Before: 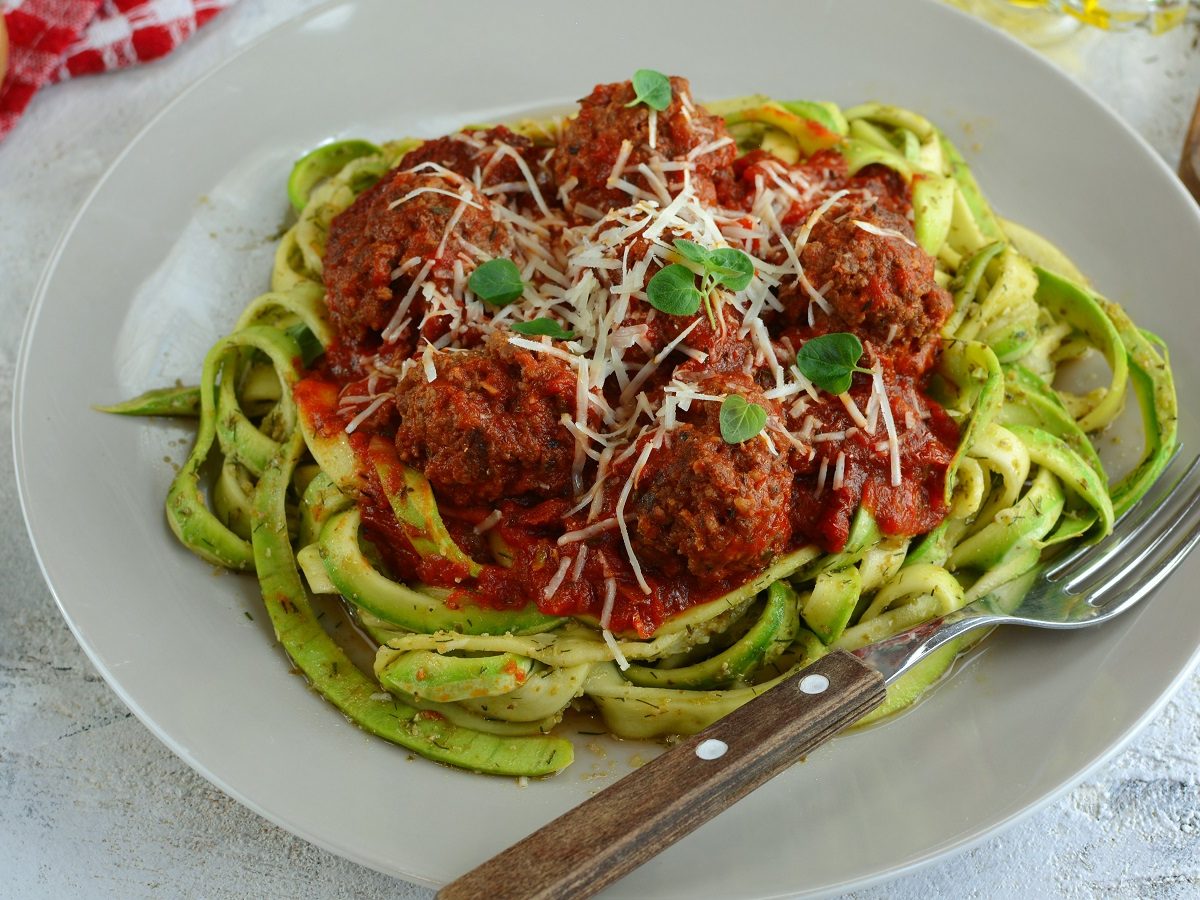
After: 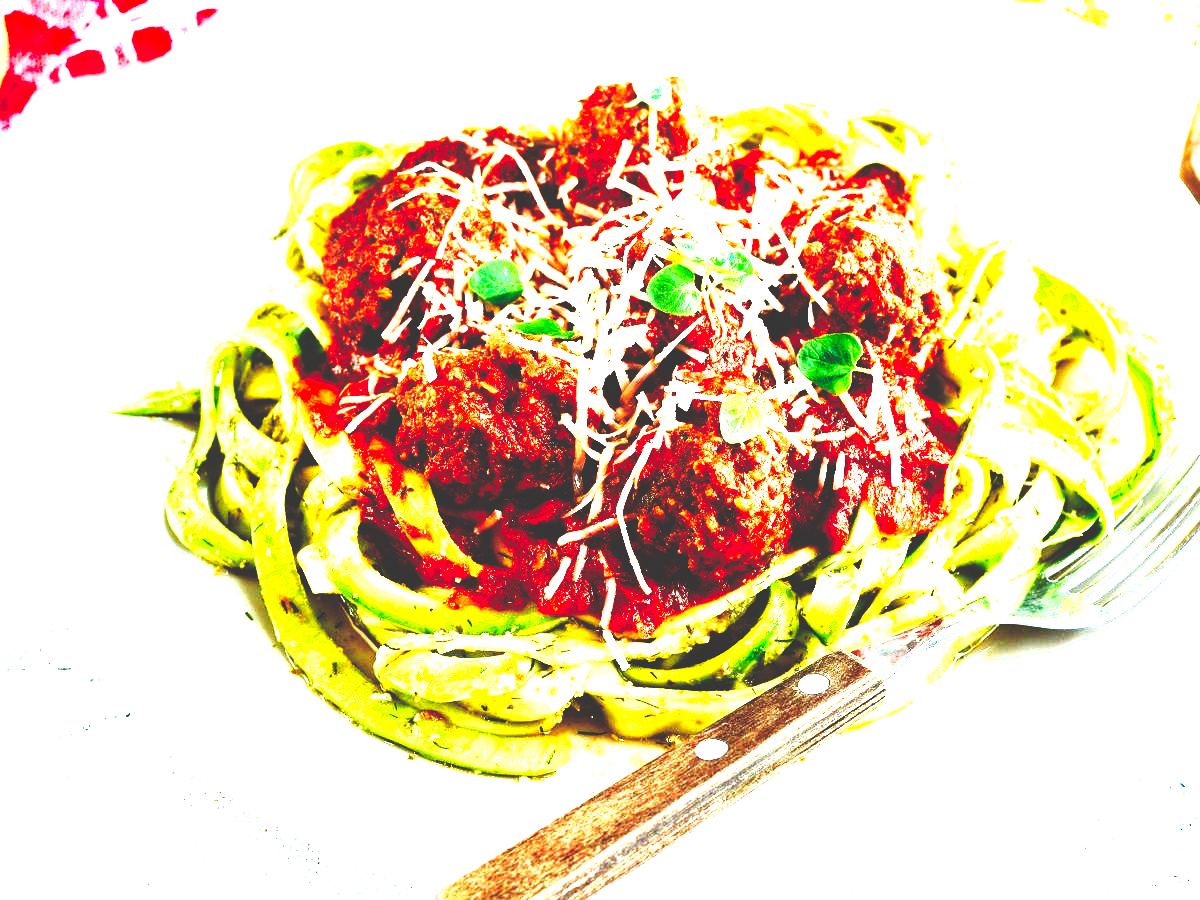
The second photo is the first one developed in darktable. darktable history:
color balance rgb: highlights gain › luminance 16.725%, highlights gain › chroma 2.858%, highlights gain › hue 256.75°, perceptual saturation grading › global saturation 0.444%, perceptual saturation grading › highlights -17.417%, perceptual saturation grading › mid-tones 33.225%, perceptual saturation grading › shadows 50.322%, perceptual brilliance grading › global brilliance -5.575%, perceptual brilliance grading › highlights 24.712%, perceptual brilliance grading › mid-tones 7.116%, perceptual brilliance grading › shadows -4.715%
exposure: black level correction 0, exposure 1.971 EV, compensate highlight preservation false
base curve: curves: ch0 [(0, 0.036) (0.083, 0.04) (0.804, 1)], preserve colors none
